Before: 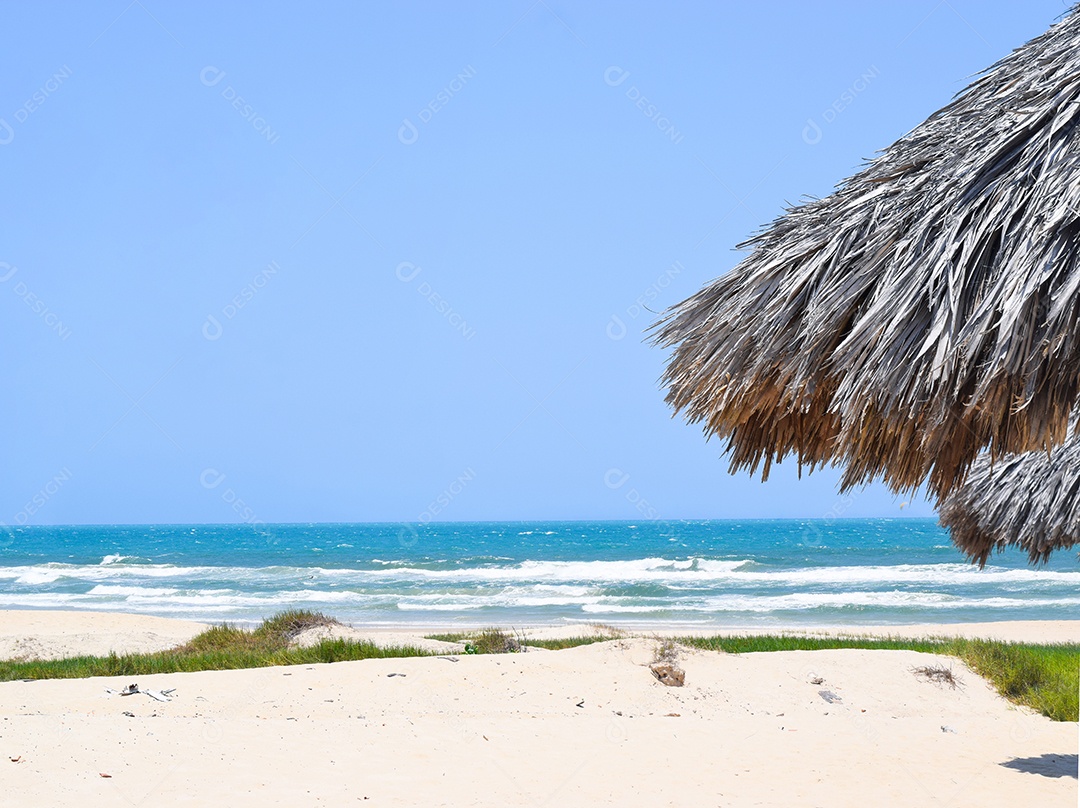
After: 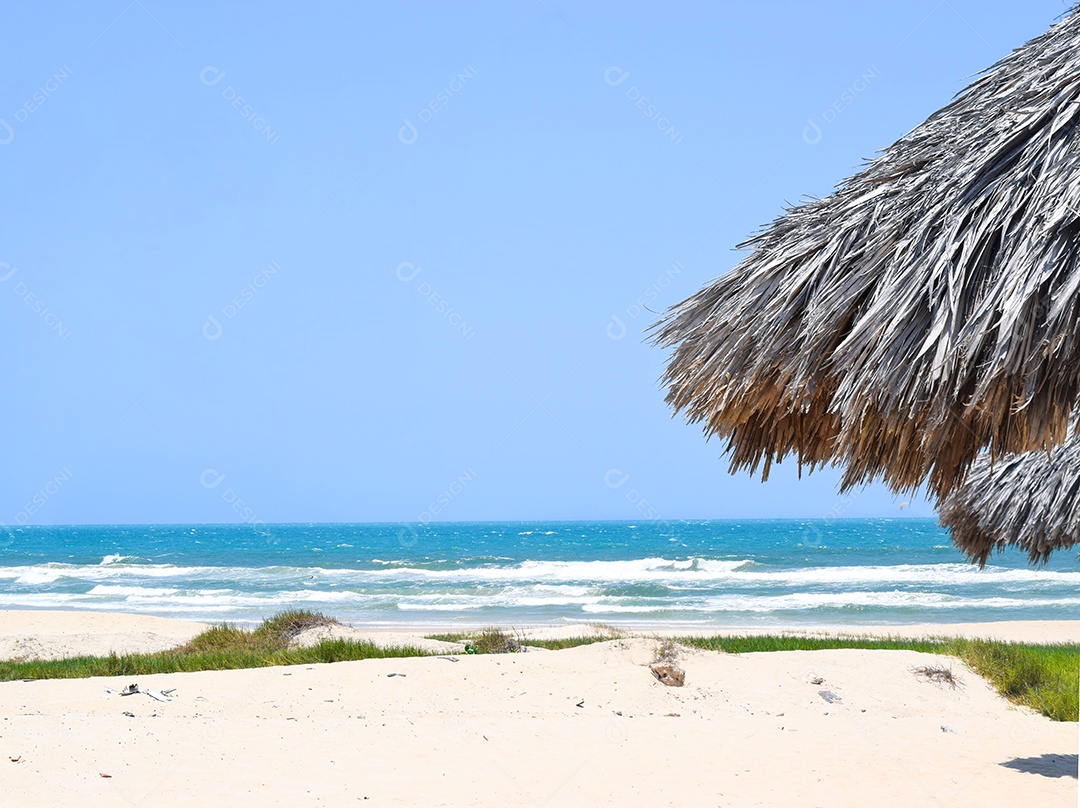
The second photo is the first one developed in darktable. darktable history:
shadows and highlights: shadows -10, white point adjustment 1.5, highlights 10
